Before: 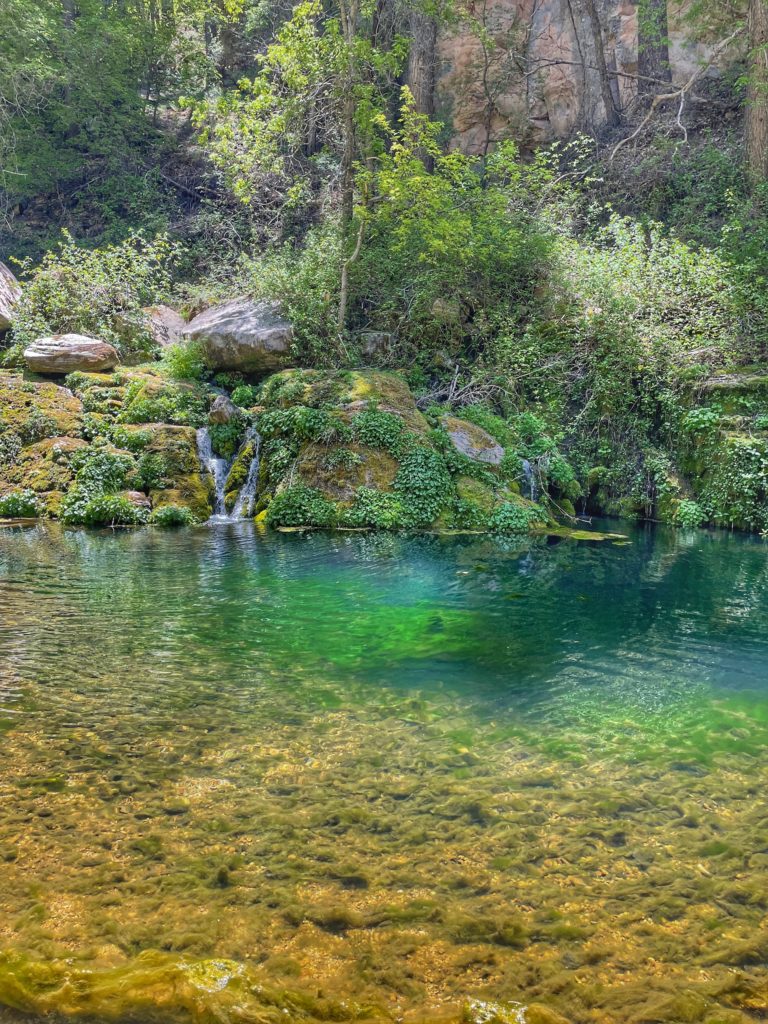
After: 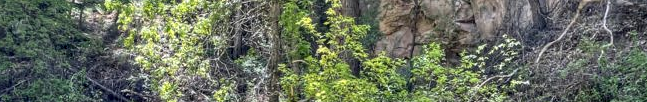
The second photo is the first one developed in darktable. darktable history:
crop and rotate: left 9.644%, top 9.491%, right 6.021%, bottom 80.509%
tone equalizer: on, module defaults
color balance rgb: perceptual saturation grading › global saturation -1%
local contrast: detail 154%
